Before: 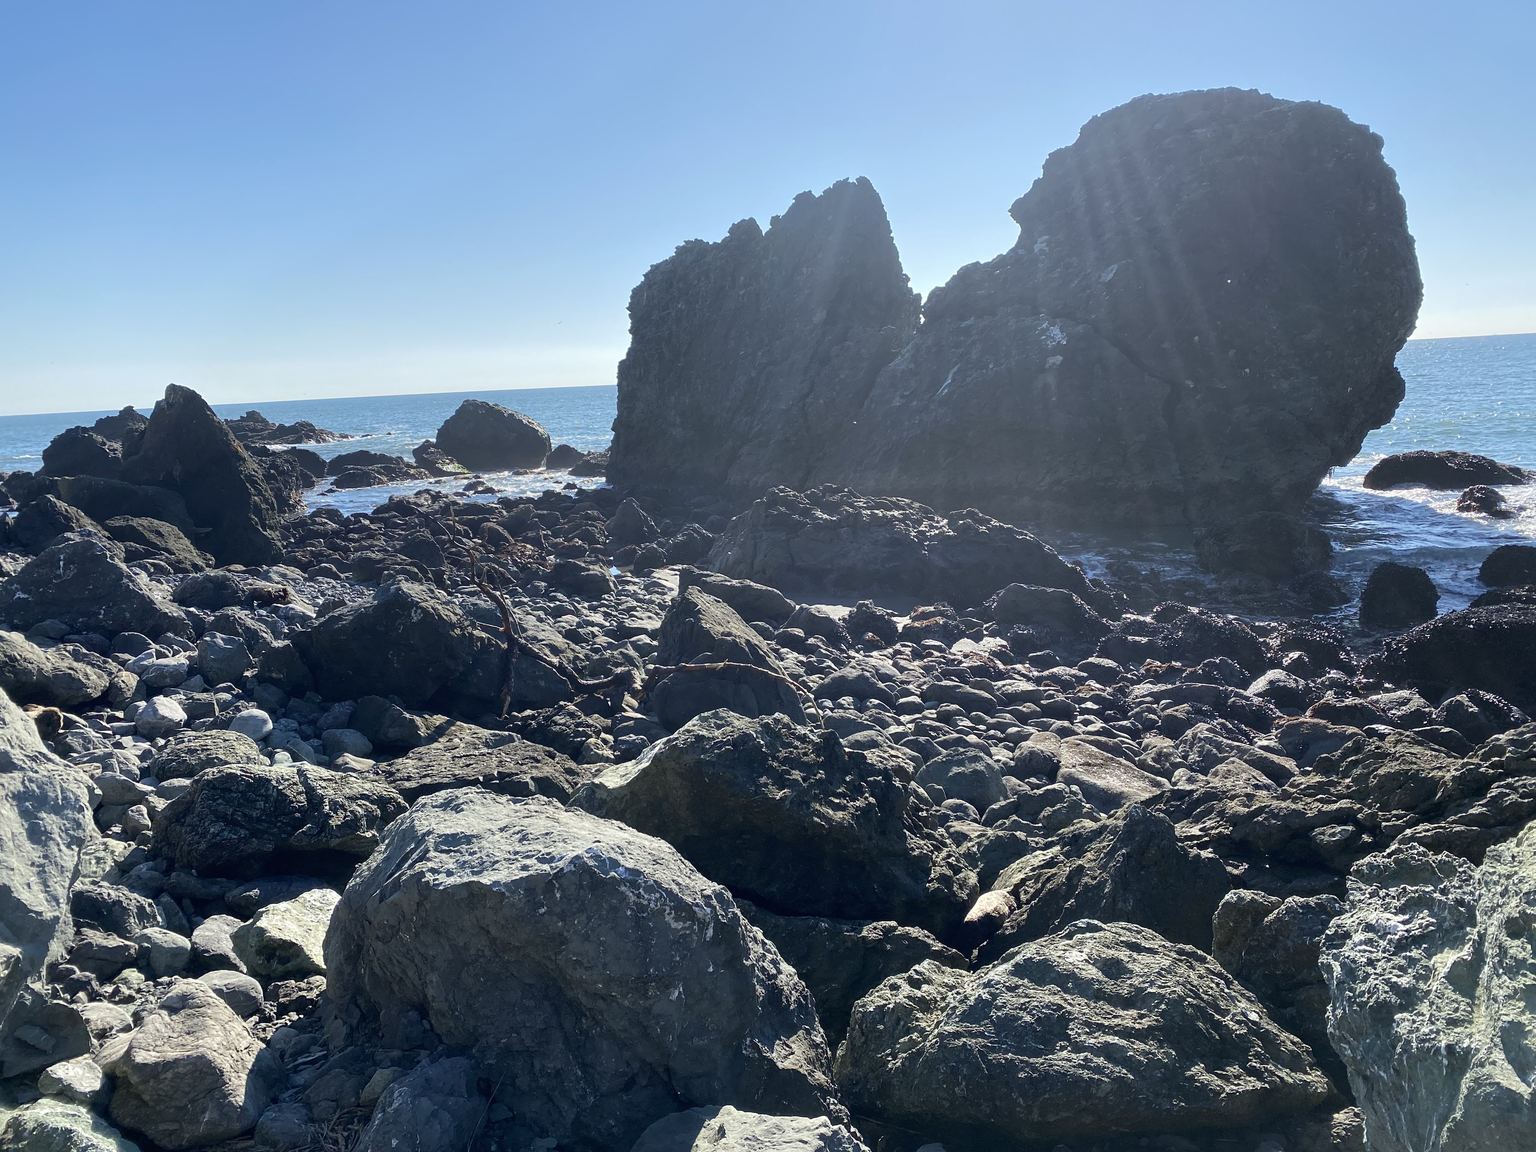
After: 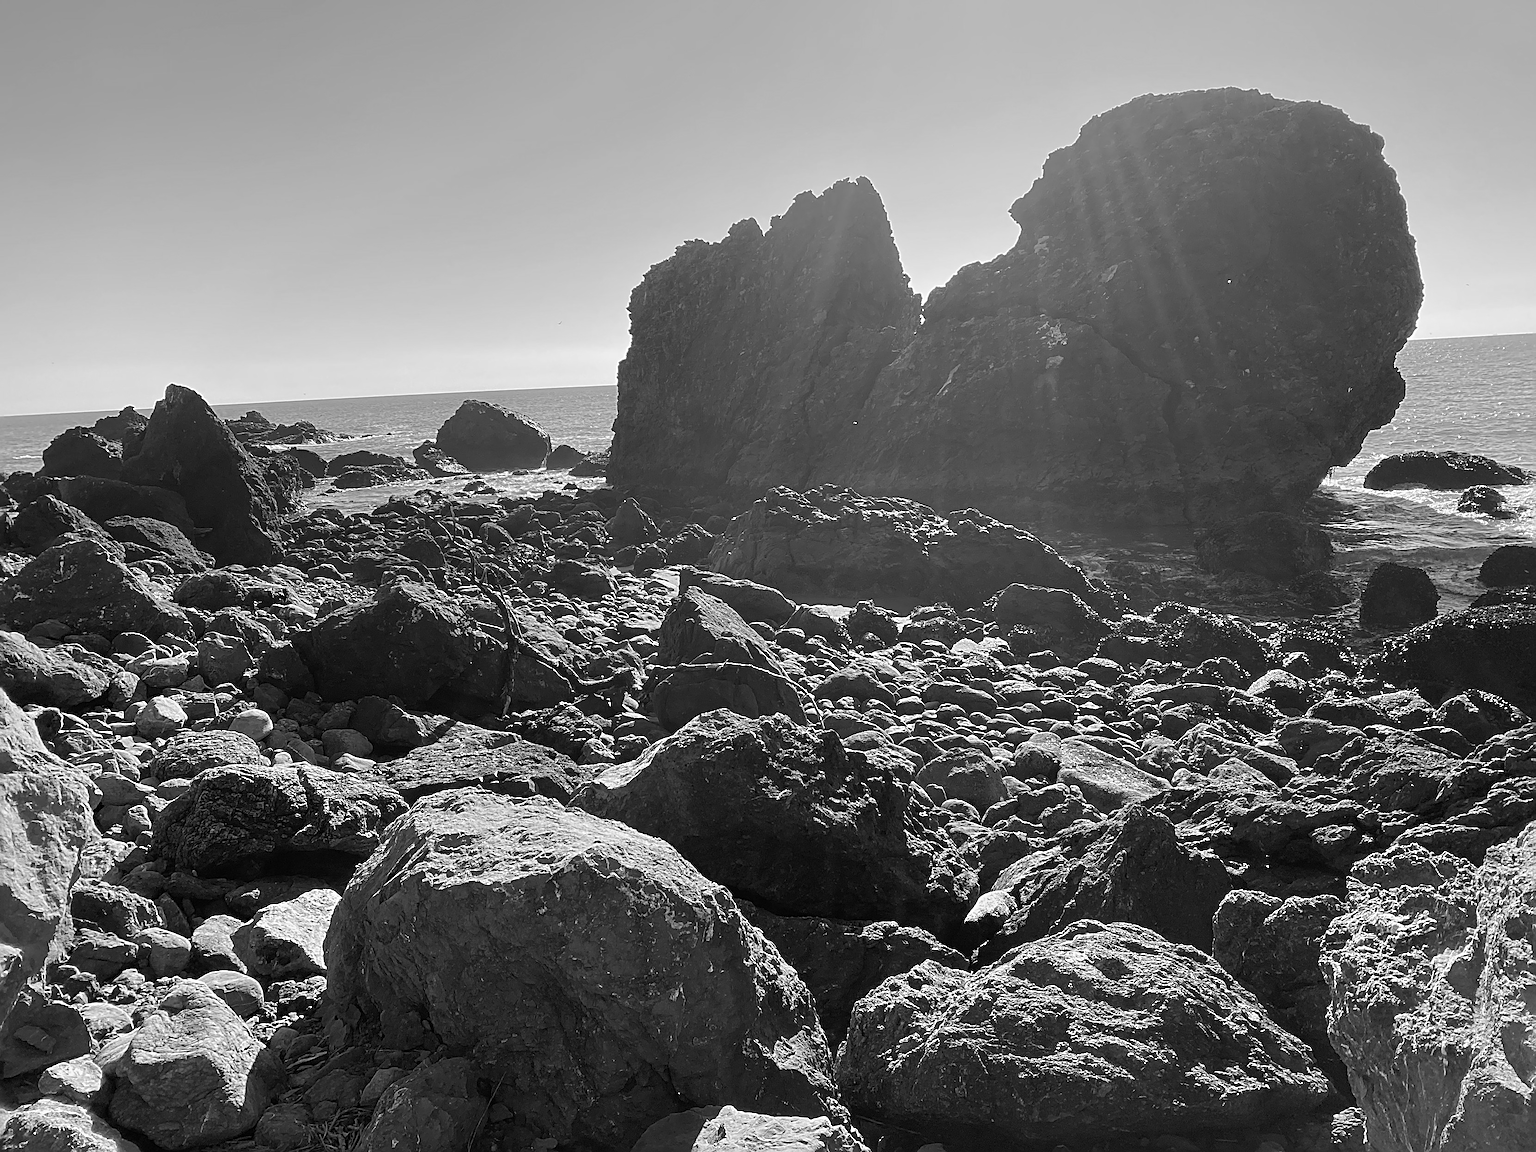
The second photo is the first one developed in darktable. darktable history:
color calibration: illuminant as shot in camera, x 0.358, y 0.373, temperature 4628.91 K
sharpen: radius 3.025, amount 0.757
monochrome: a 14.95, b -89.96
